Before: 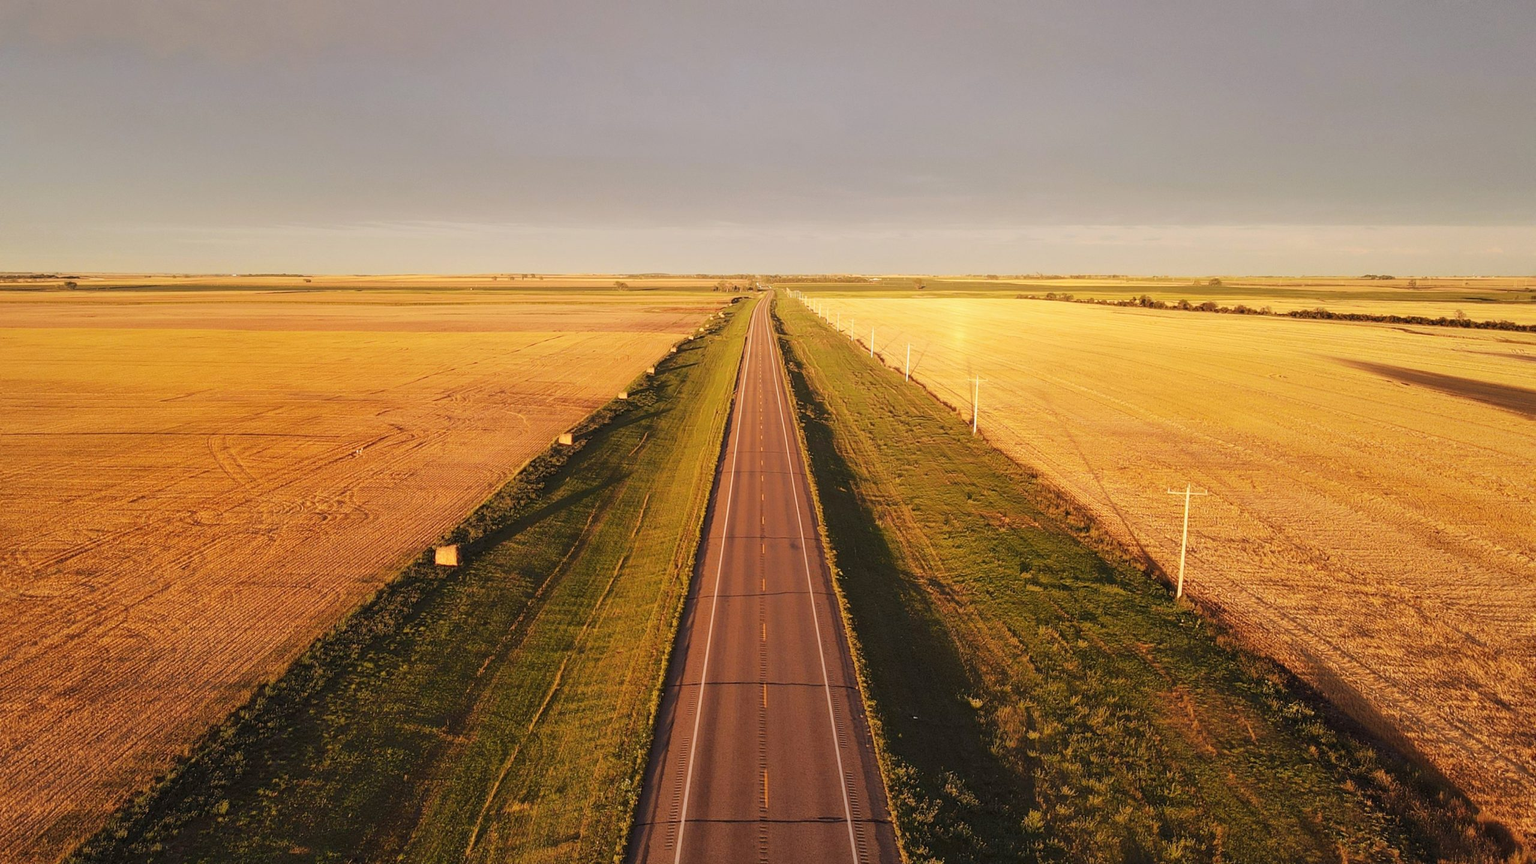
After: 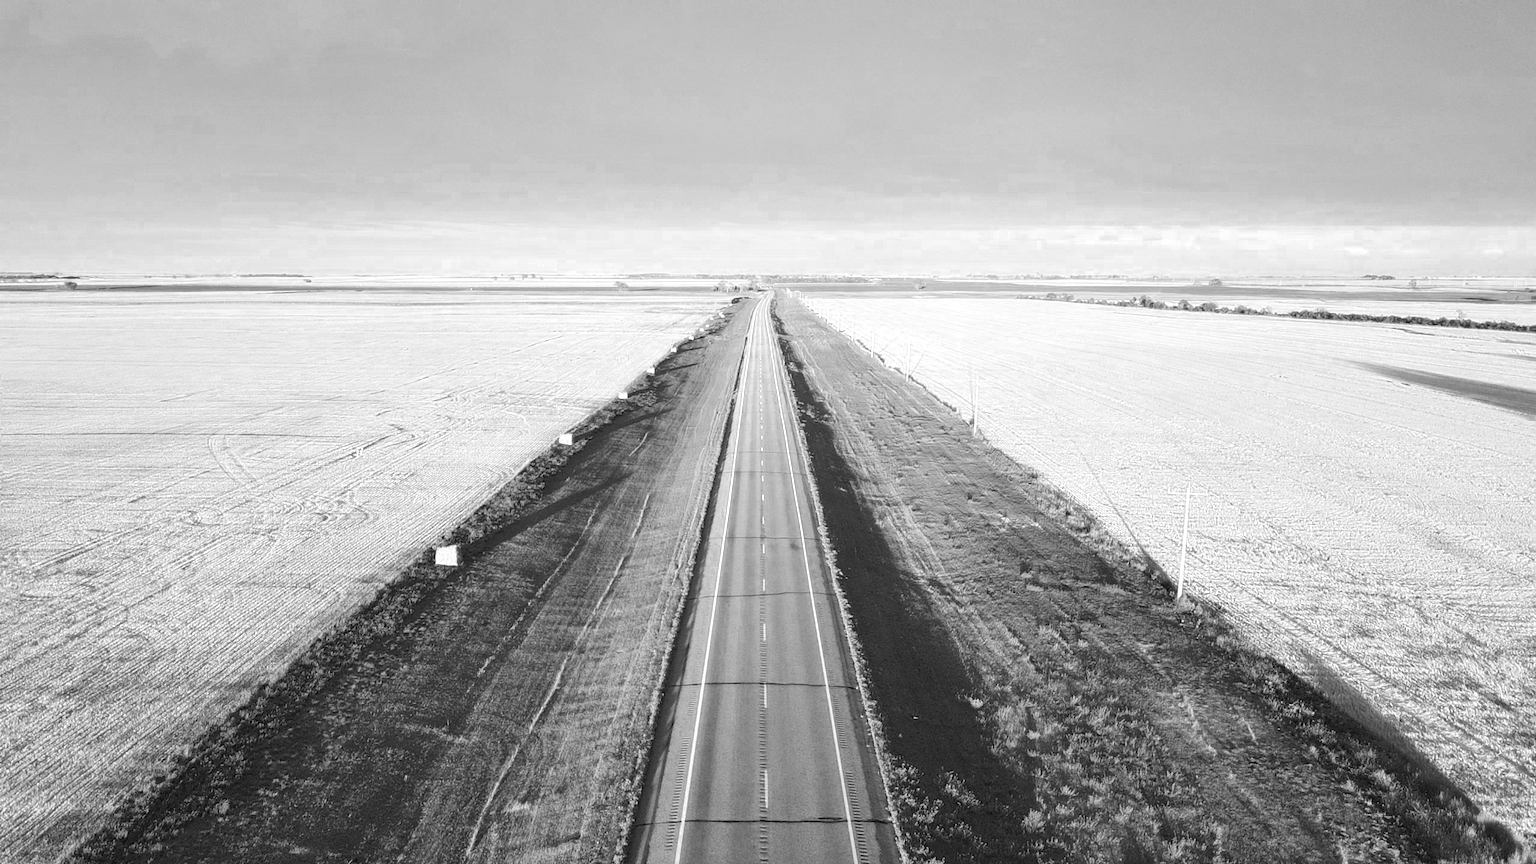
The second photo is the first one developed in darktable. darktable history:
haze removal: compatibility mode true, adaptive false
contrast brightness saturation: brightness 0.09, saturation 0.19
exposure: black level correction 0.001, exposure 0.5 EV, compensate exposure bias true, compensate highlight preservation false
color zones: curves: ch0 [(0.004, 0.588) (0.116, 0.636) (0.259, 0.476) (0.423, 0.464) (0.75, 0.5)]; ch1 [(0, 0) (0.143, 0) (0.286, 0) (0.429, 0) (0.571, 0) (0.714, 0) (0.857, 0)]
